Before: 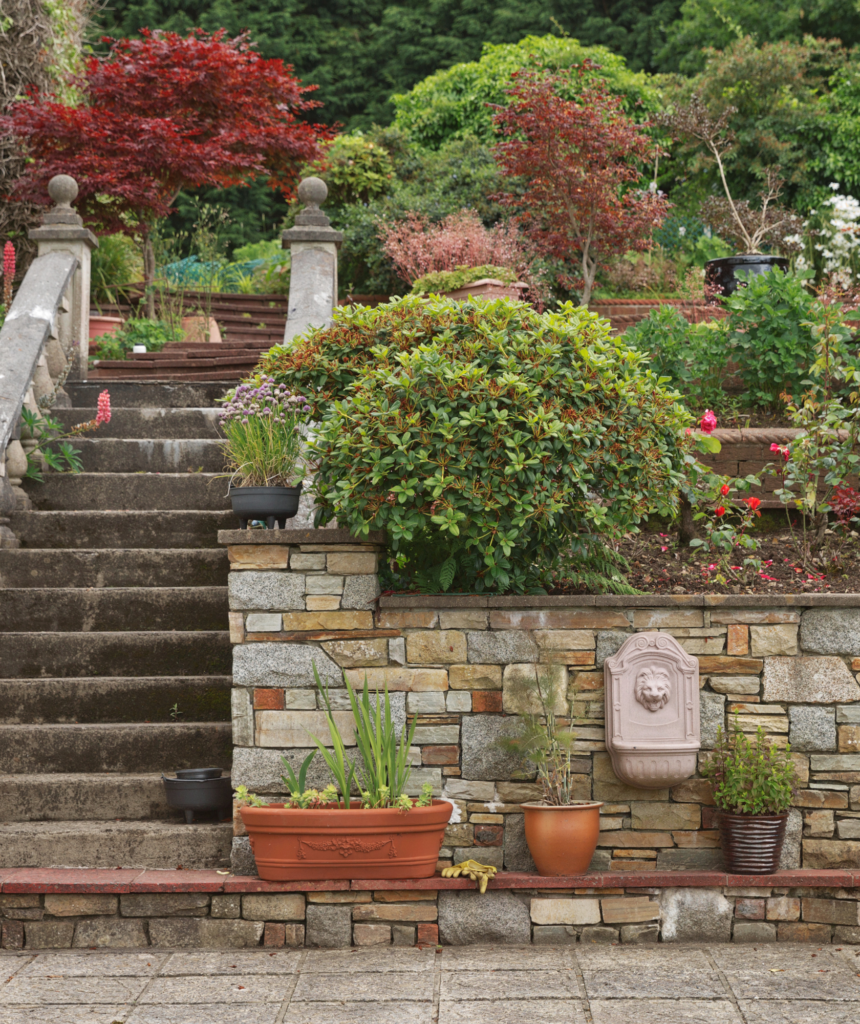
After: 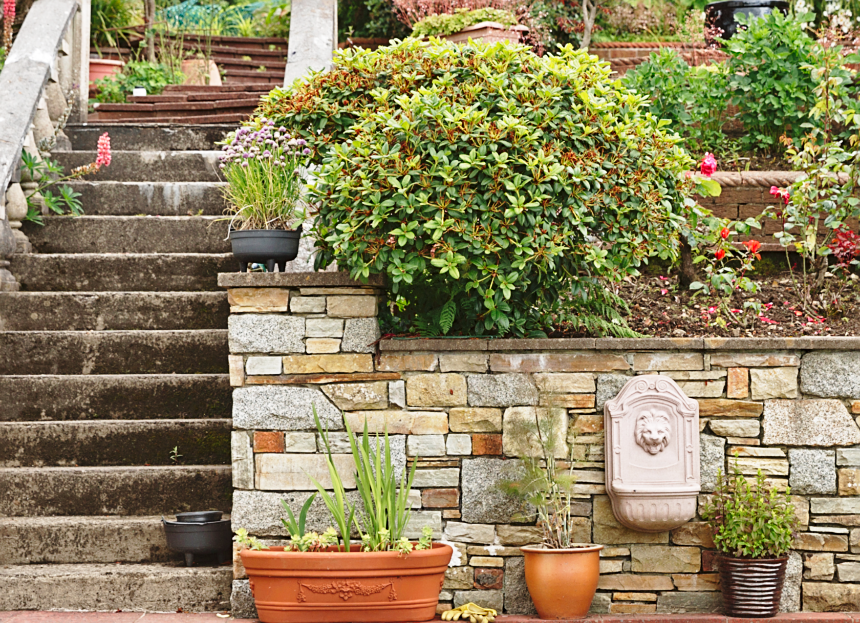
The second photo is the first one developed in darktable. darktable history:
shadows and highlights: highlights color adjustment 0.879%, soften with gaussian
sharpen: on, module defaults
base curve: curves: ch0 [(0, 0) (0.028, 0.03) (0.121, 0.232) (0.46, 0.748) (0.859, 0.968) (1, 1)], preserve colors none
crop and rotate: top 25.191%, bottom 13.955%
